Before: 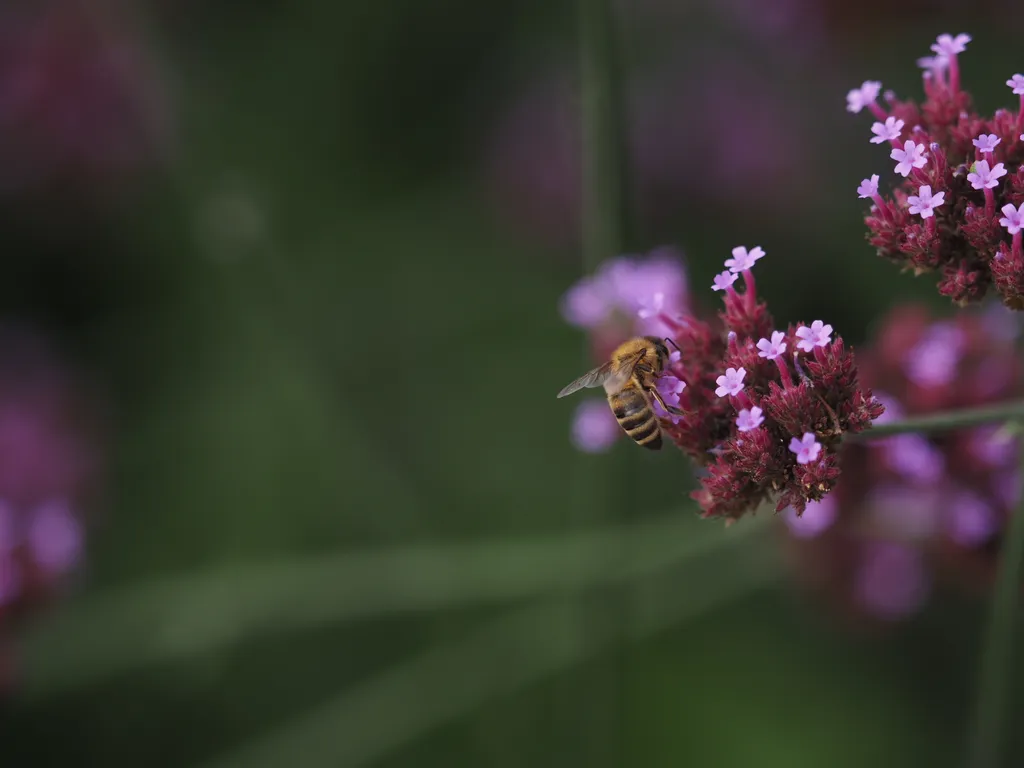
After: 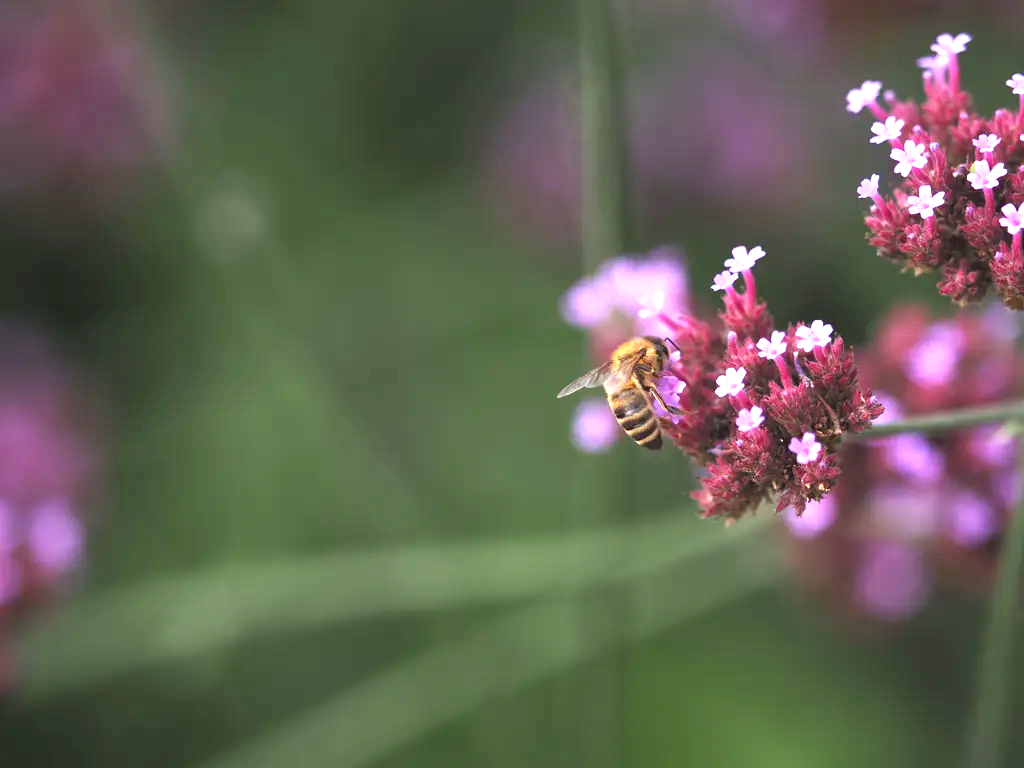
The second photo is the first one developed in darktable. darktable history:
exposure: black level correction 0, exposure 1.665 EV, compensate highlight preservation false
